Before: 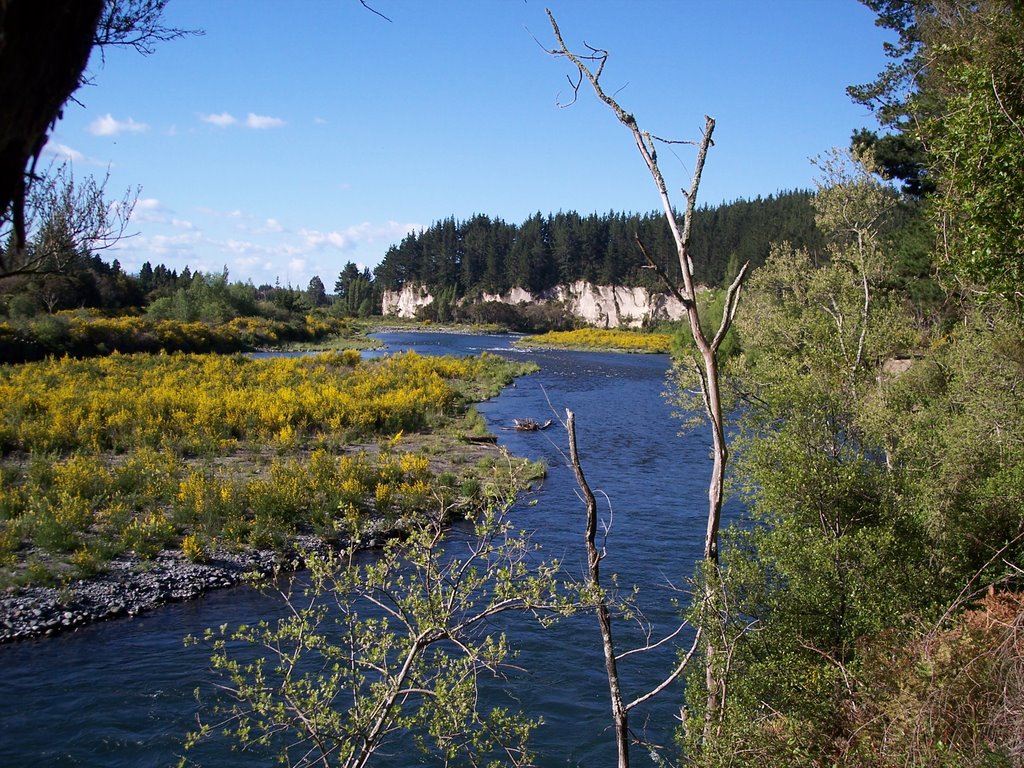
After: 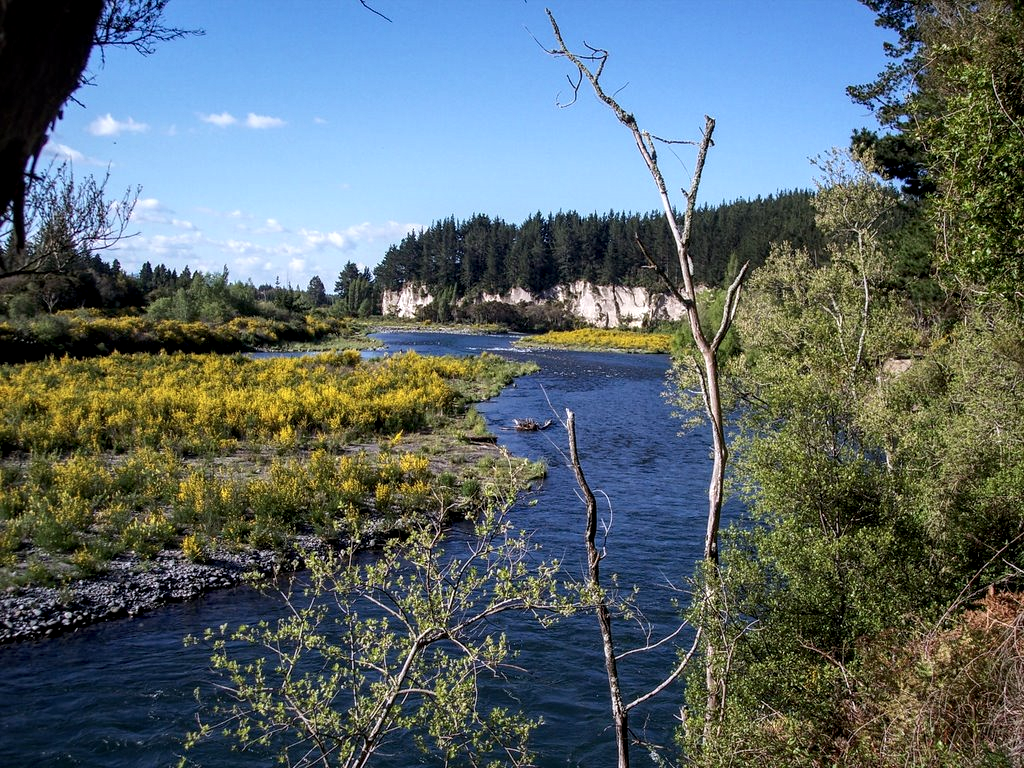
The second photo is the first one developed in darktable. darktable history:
local contrast: detail 150%
white balance: red 0.982, blue 1.018
